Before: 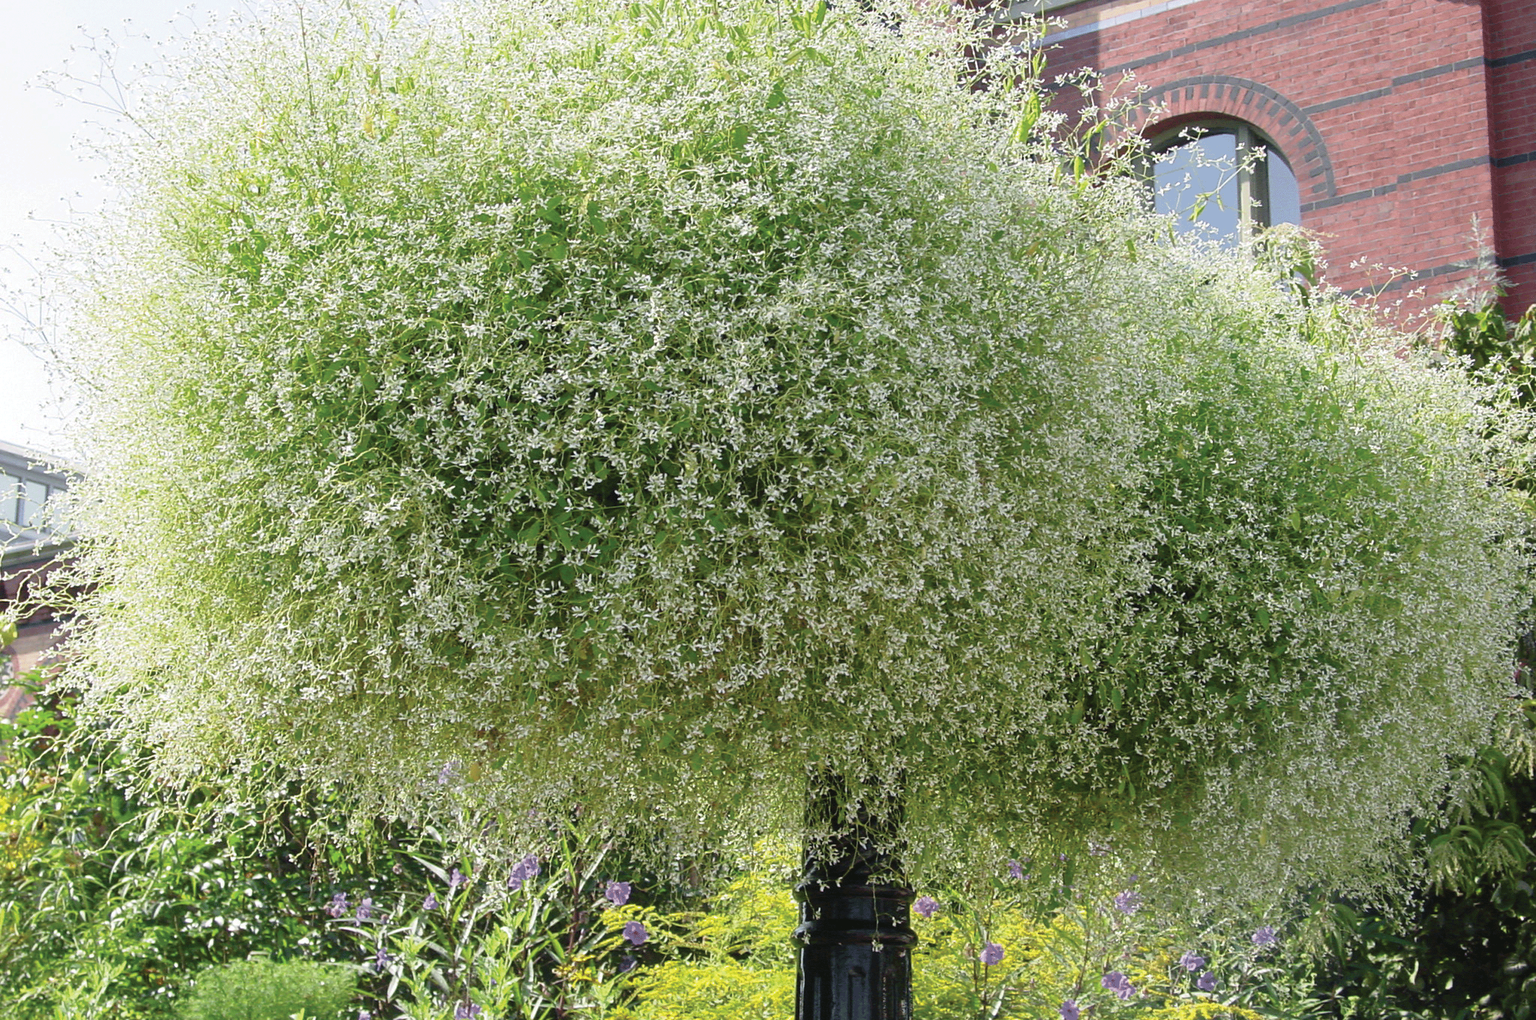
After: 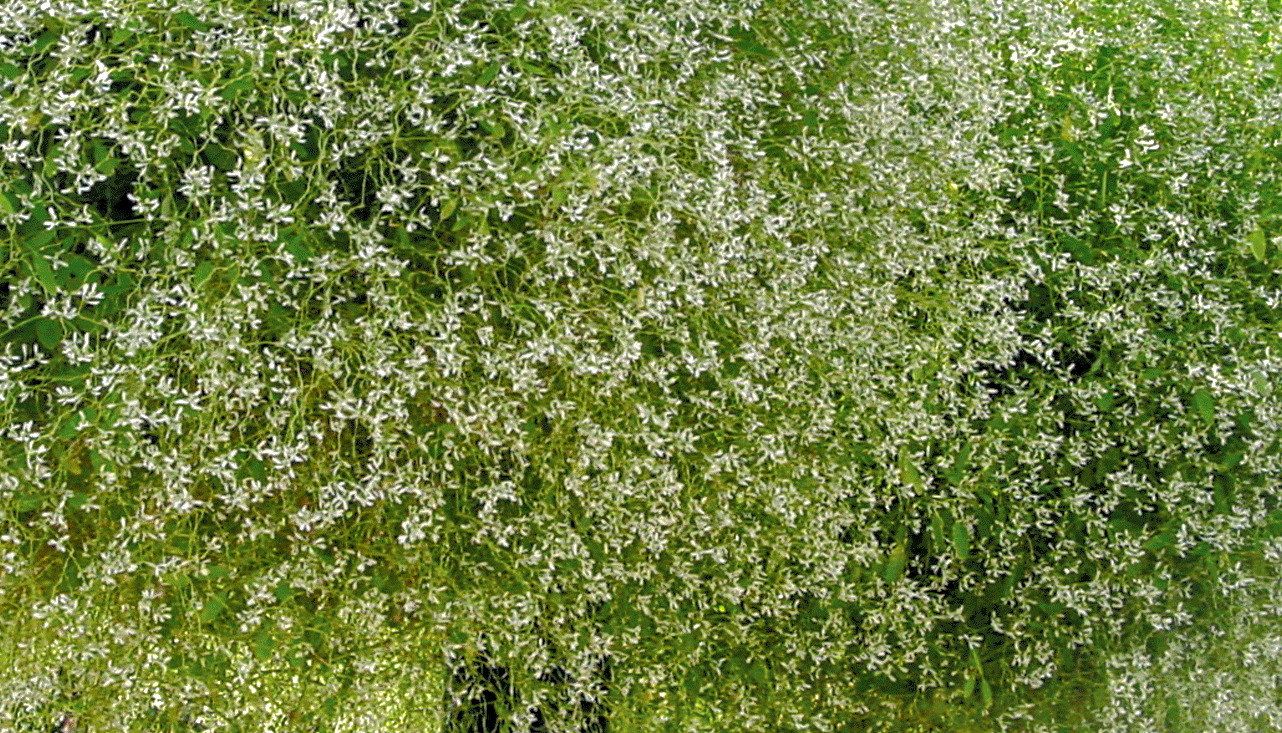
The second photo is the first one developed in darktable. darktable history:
exposure: compensate highlight preservation false
shadows and highlights: shadows 60, highlights -60
crop: left 35.03%, top 36.625%, right 14.663%, bottom 20.057%
color balance rgb: shadows lift › chroma 1%, shadows lift › hue 217.2°, power › hue 310.8°, highlights gain › chroma 1%, highlights gain › hue 54°, global offset › luminance 0.5%, global offset › hue 171.6°, perceptual saturation grading › global saturation 14.09%, perceptual saturation grading › highlights -25%, perceptual saturation grading › shadows 30%, perceptual brilliance grading › highlights 13.42%, perceptual brilliance grading › mid-tones 8.05%, perceptual brilliance grading › shadows -17.45%, global vibrance 25%
local contrast: on, module defaults
rgb levels: levels [[0.013, 0.434, 0.89], [0, 0.5, 1], [0, 0.5, 1]]
